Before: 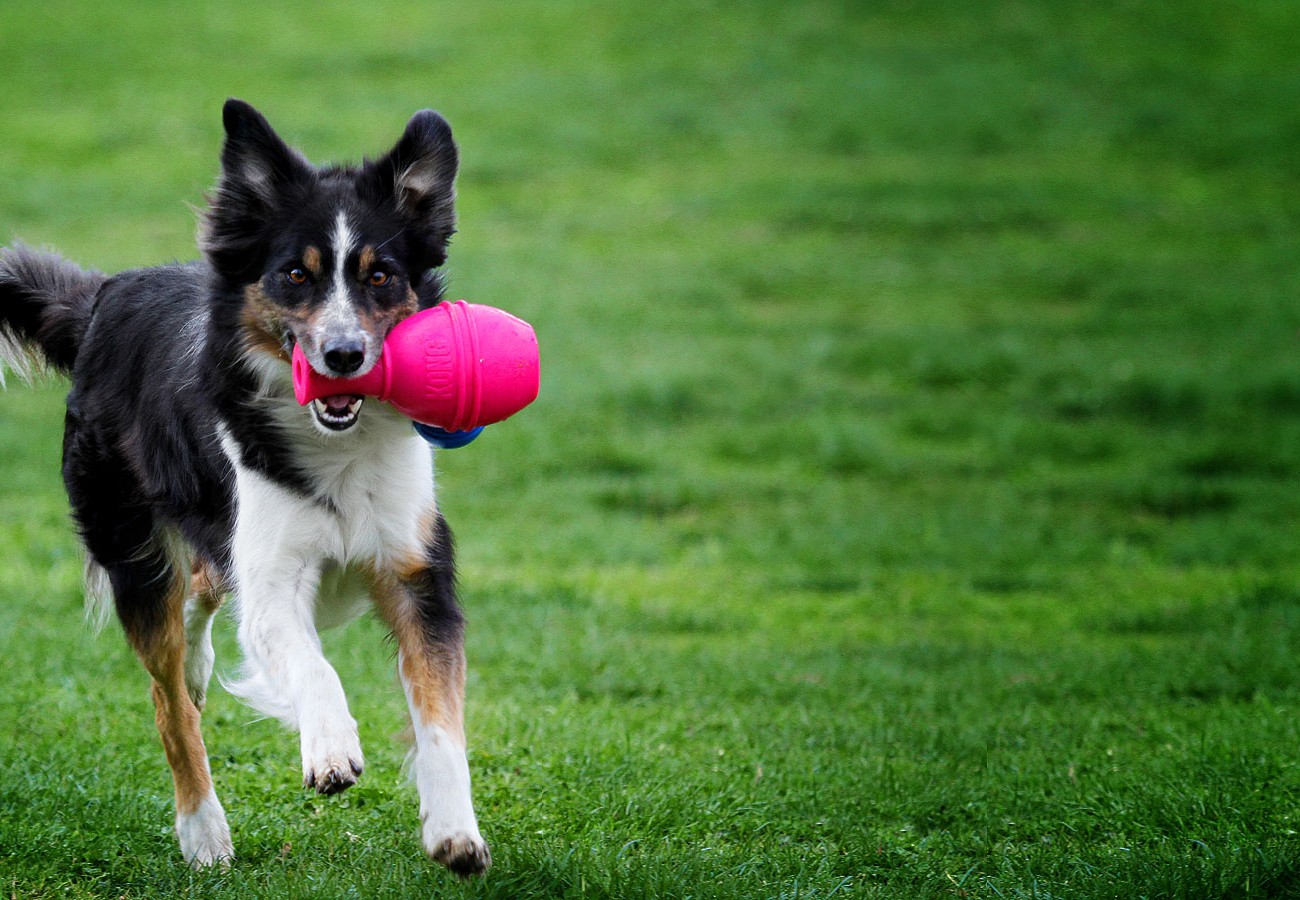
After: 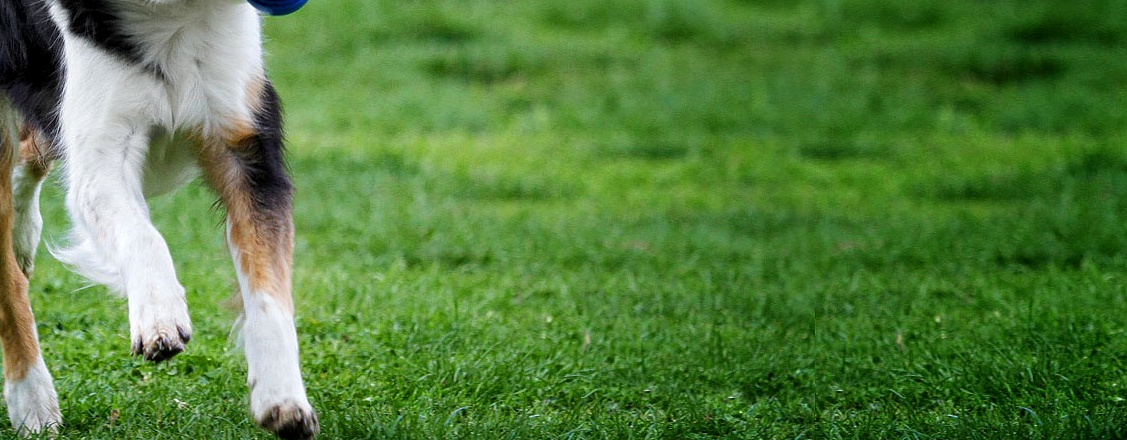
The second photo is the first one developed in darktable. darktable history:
local contrast: highlights 100%, shadows 100%, detail 120%, midtone range 0.2
sharpen: radius 2.883, amount 0.868, threshold 47.523
crop and rotate: left 13.306%, top 48.129%, bottom 2.928%
